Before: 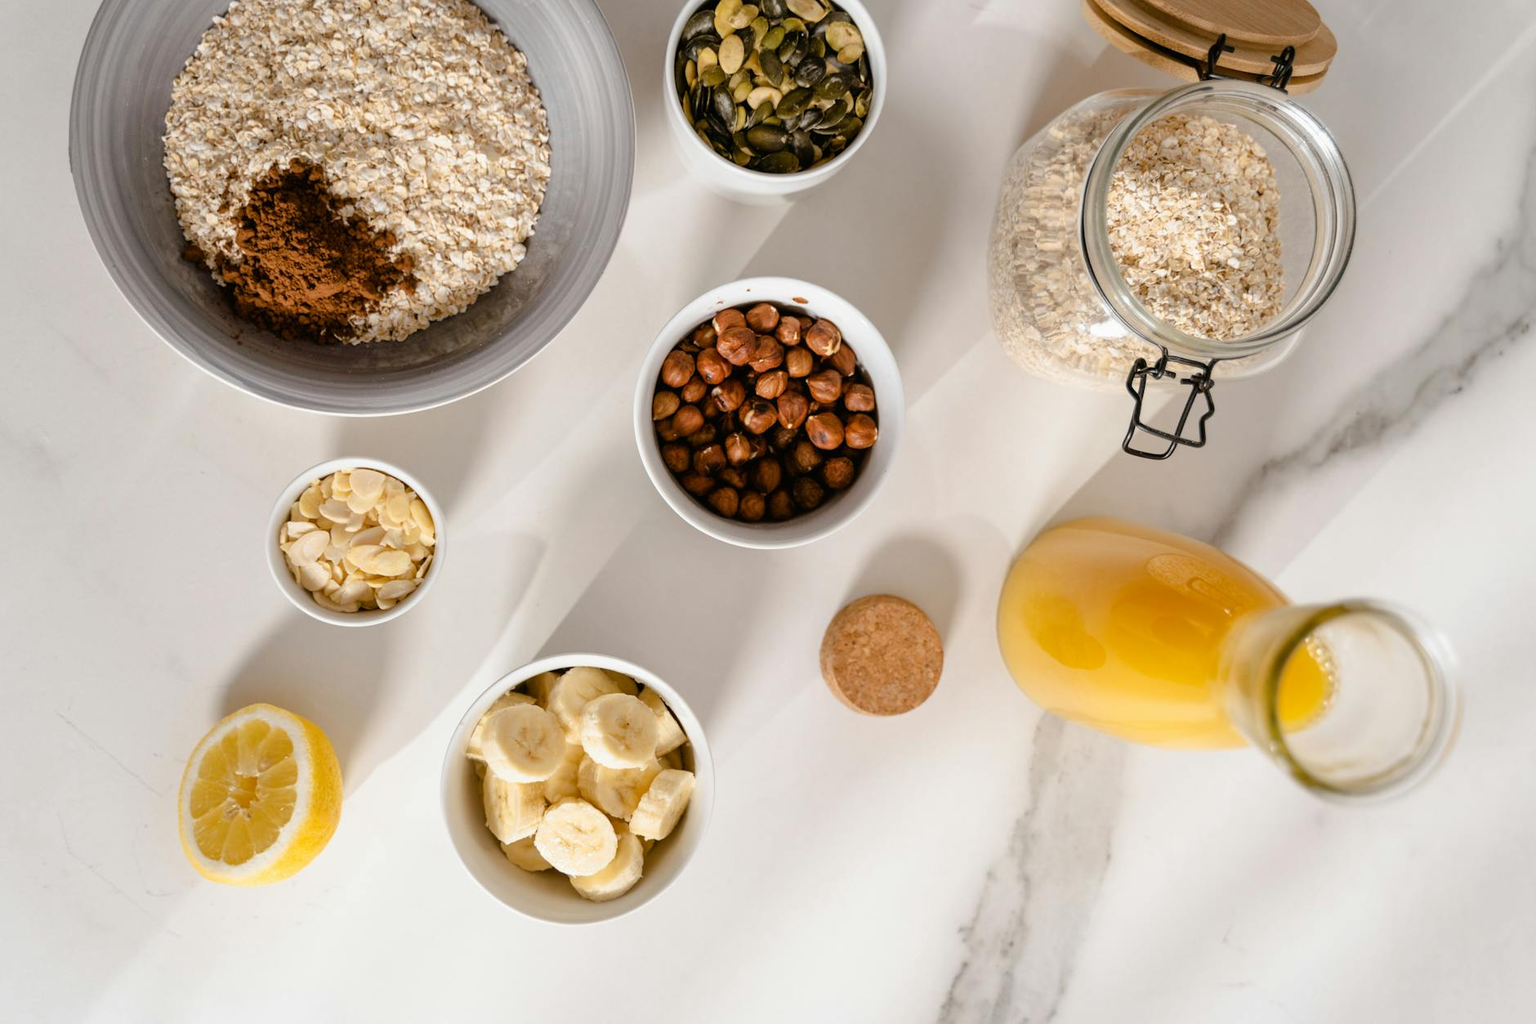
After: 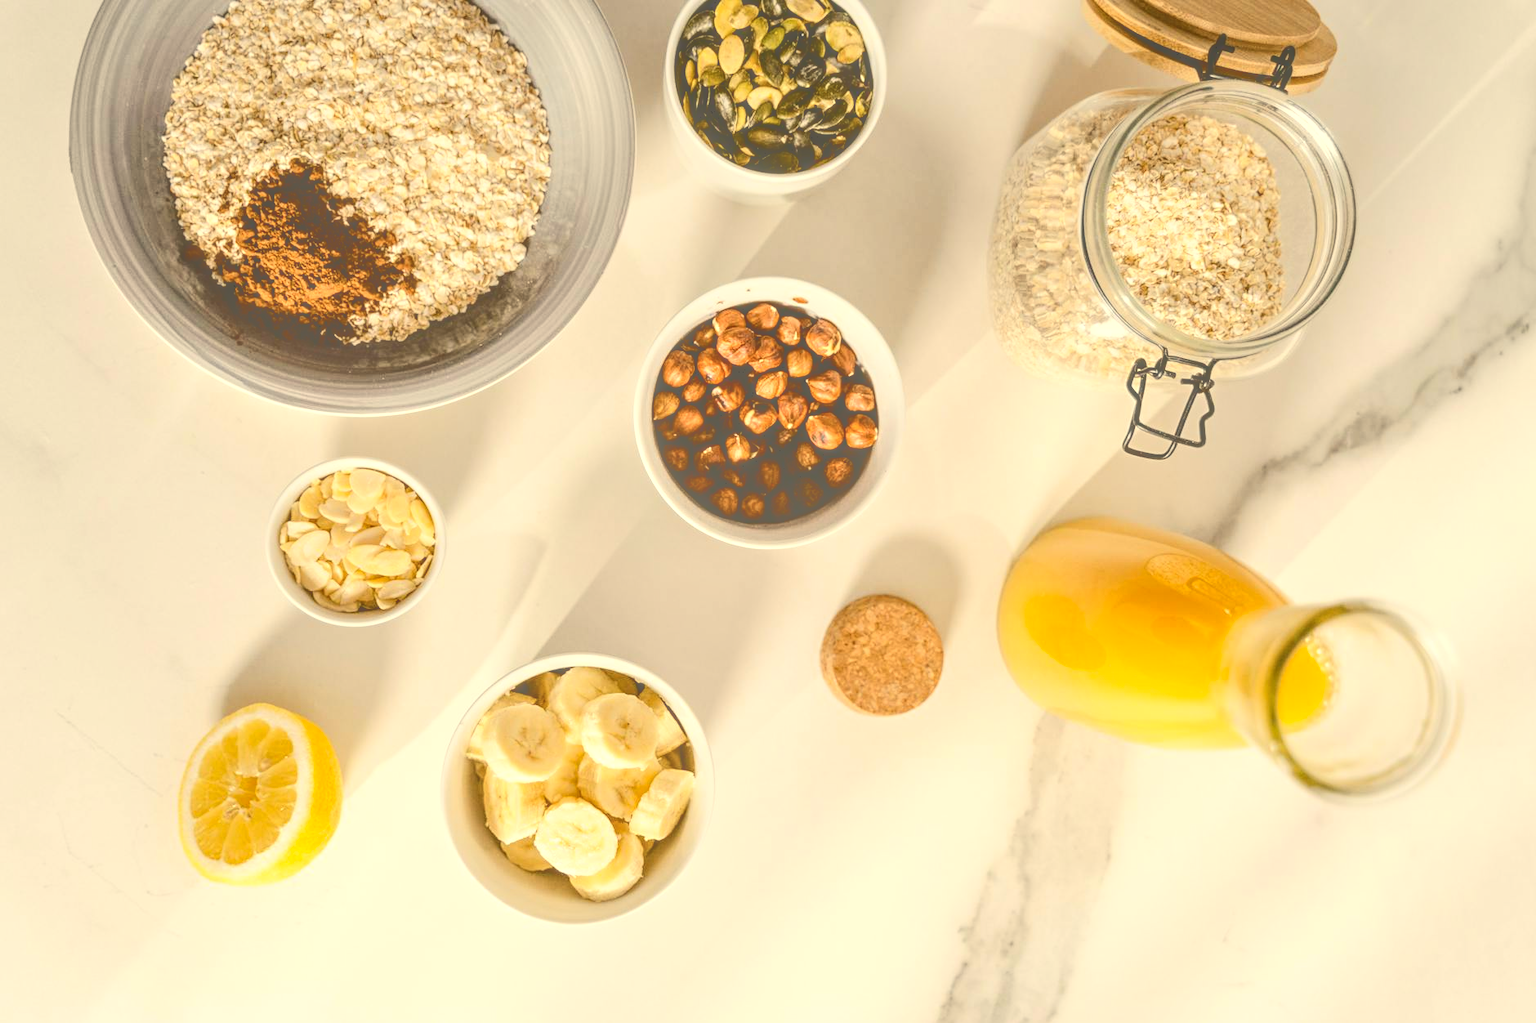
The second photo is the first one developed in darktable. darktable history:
exposure: exposure 0.203 EV, compensate highlight preservation false
tone curve: curves: ch0 [(0, 0) (0.003, 0.068) (0.011, 0.068) (0.025, 0.068) (0.044, 0.068) (0.069, 0.072) (0.1, 0.072) (0.136, 0.077) (0.177, 0.095) (0.224, 0.126) (0.277, 0.2) (0.335, 0.3) (0.399, 0.407) (0.468, 0.52) (0.543, 0.624) (0.623, 0.721) (0.709, 0.811) (0.801, 0.88) (0.898, 0.942) (1, 1)], color space Lab, independent channels, preserve colors none
color correction: highlights a* 1.28, highlights b* 18.24
local contrast: highlights 73%, shadows 8%, midtone range 0.191
